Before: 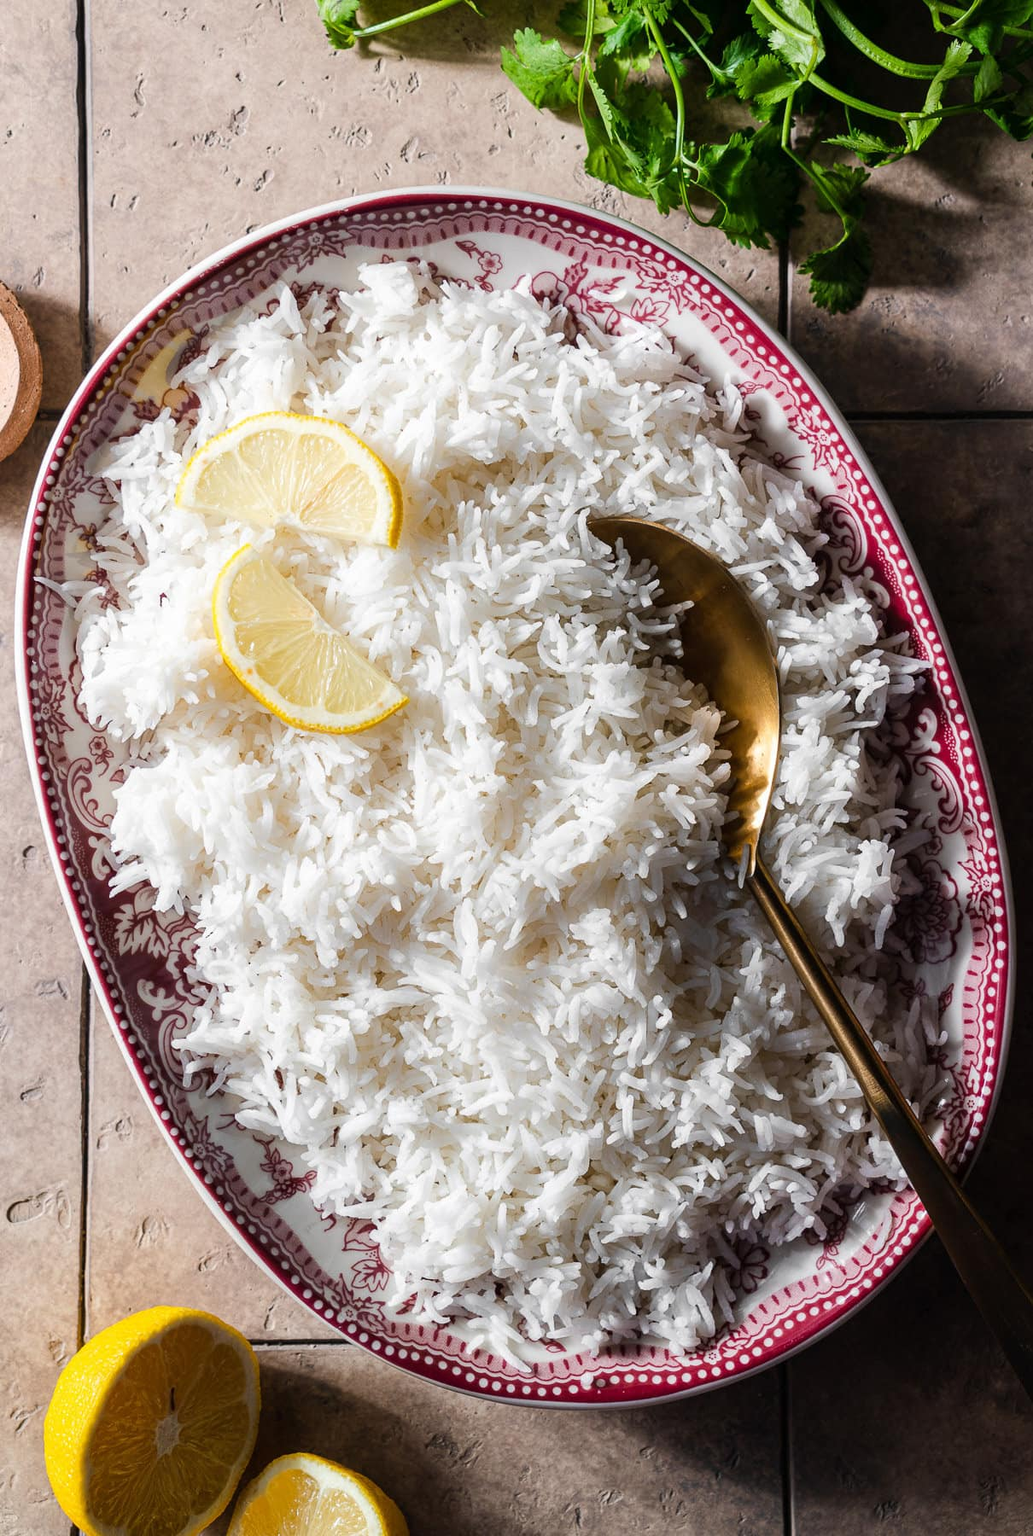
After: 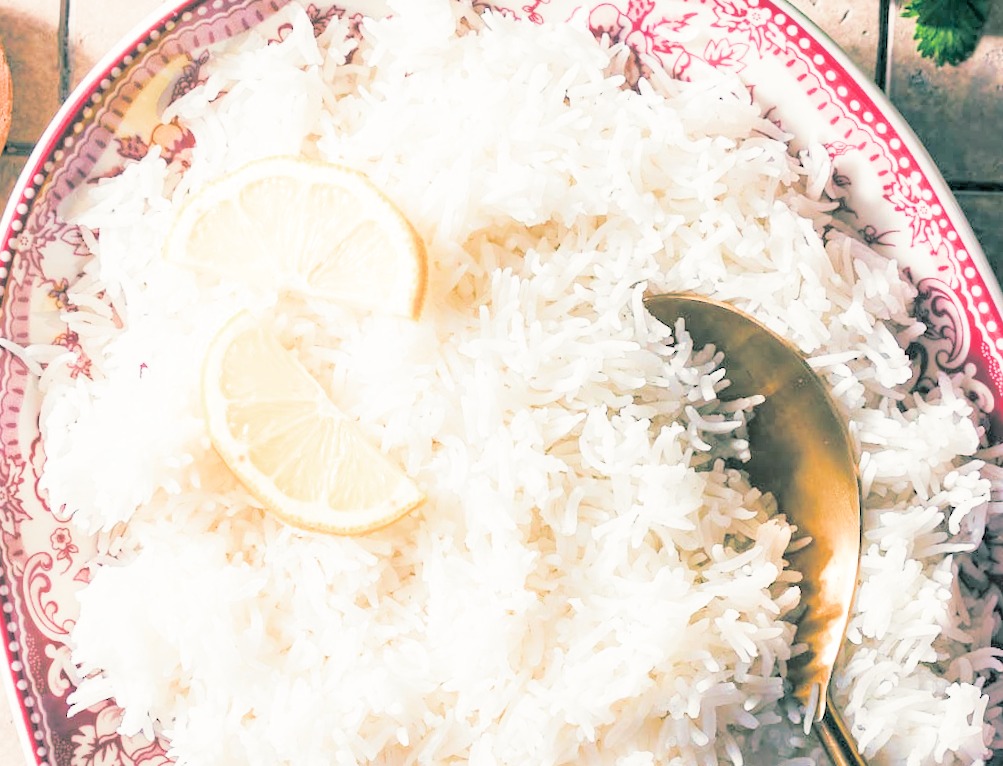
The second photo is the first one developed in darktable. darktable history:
crop: left 7.036%, top 18.398%, right 14.379%, bottom 40.043%
exposure: black level correction 0.001, exposure 0.5 EV, compensate exposure bias true, compensate highlight preservation false
filmic rgb: middle gray luminance 2.5%, black relative exposure -10 EV, white relative exposure 7 EV, threshold 6 EV, dynamic range scaling 10%, target black luminance 0%, hardness 3.19, latitude 44.39%, contrast 0.682, highlights saturation mix 5%, shadows ↔ highlights balance 13.63%, add noise in highlights 0, color science v3 (2019), use custom middle-gray values true, iterations of high-quality reconstruction 0, contrast in highlights soft, enable highlight reconstruction true
rotate and perspective: rotation 2.17°, automatic cropping off
split-toning: shadows › hue 186.43°, highlights › hue 49.29°, compress 30.29%
